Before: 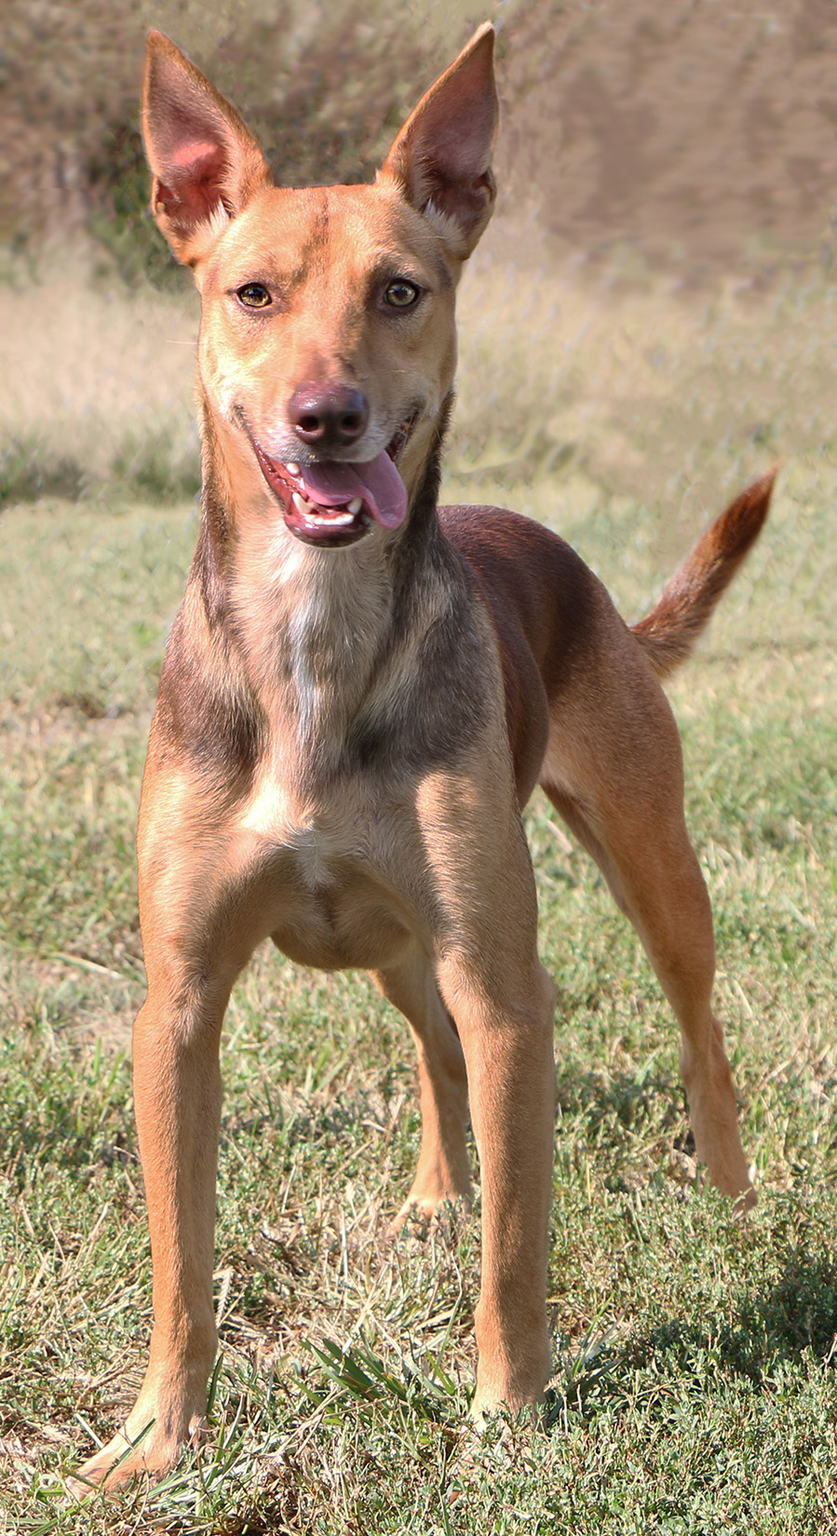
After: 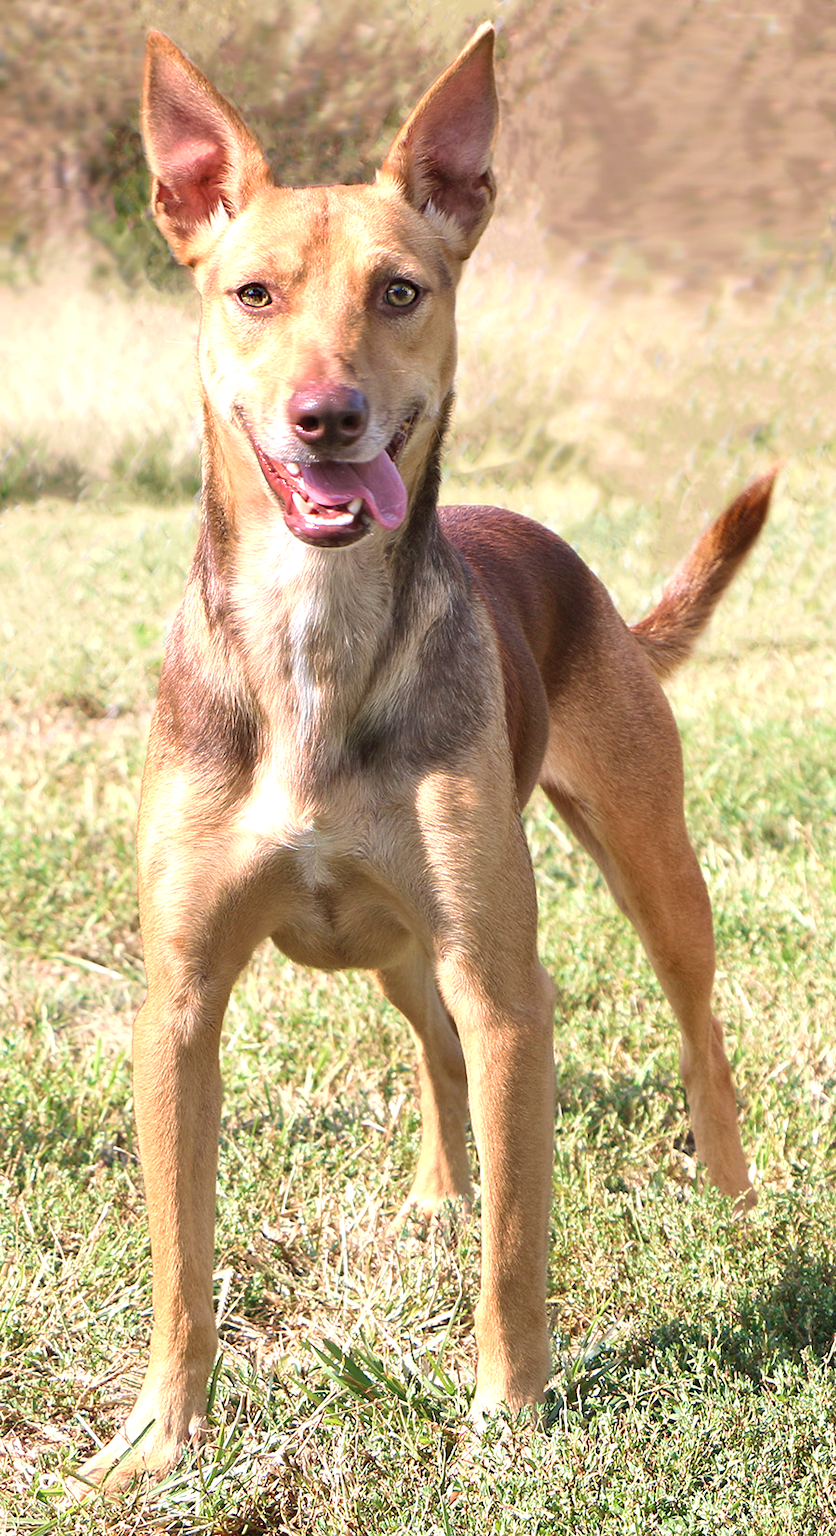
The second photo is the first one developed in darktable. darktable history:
velvia: on, module defaults
exposure: black level correction 0, exposure 0.694 EV, compensate exposure bias true, compensate highlight preservation false
